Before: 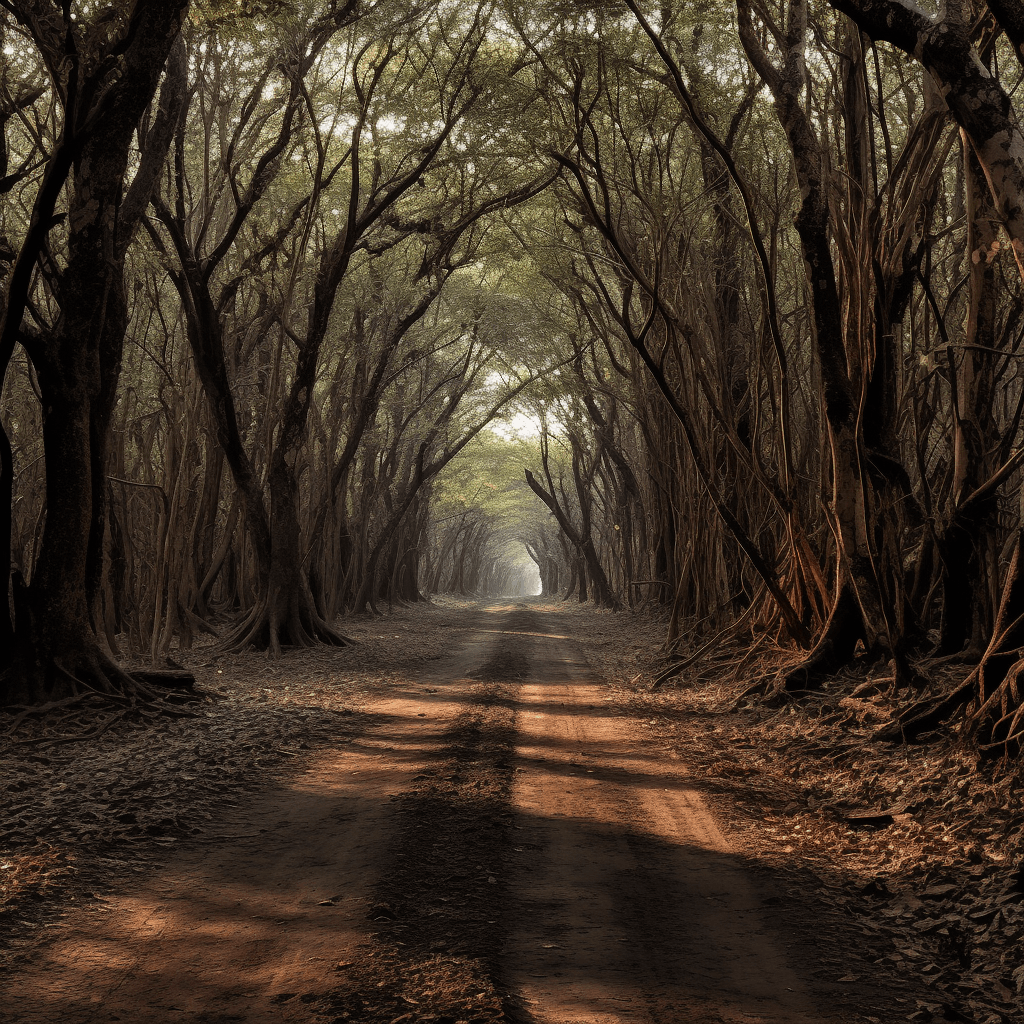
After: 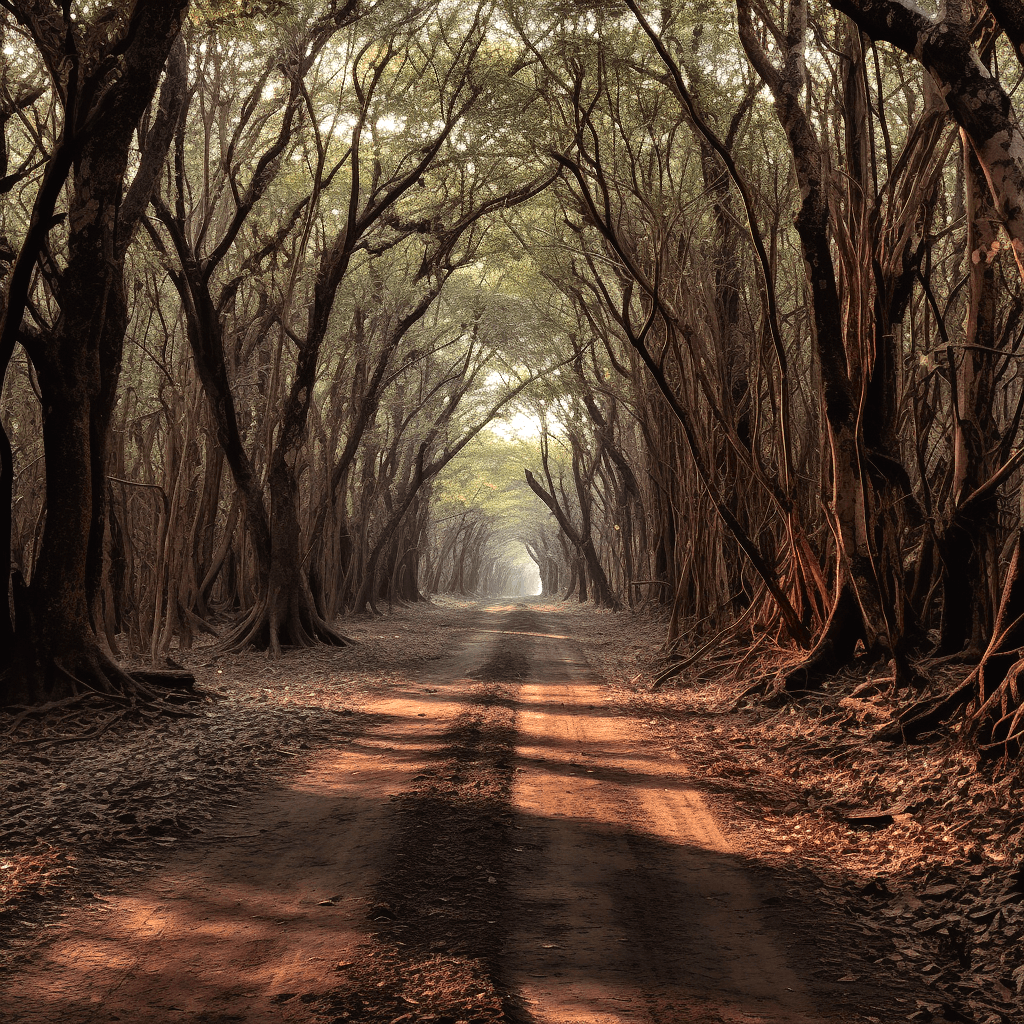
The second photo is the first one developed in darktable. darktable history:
exposure: exposure 0.562 EV, compensate highlight preservation false
tone curve: curves: ch0 [(0, 0.013) (0.036, 0.035) (0.274, 0.288) (0.504, 0.536) (0.844, 0.84) (1, 0.97)]; ch1 [(0, 0) (0.389, 0.403) (0.462, 0.48) (0.499, 0.5) (0.522, 0.534) (0.567, 0.588) (0.626, 0.645) (0.749, 0.781) (1, 1)]; ch2 [(0, 0) (0.457, 0.486) (0.5, 0.501) (0.533, 0.539) (0.599, 0.6) (0.704, 0.732) (1, 1)], color space Lab, independent channels, preserve colors none
